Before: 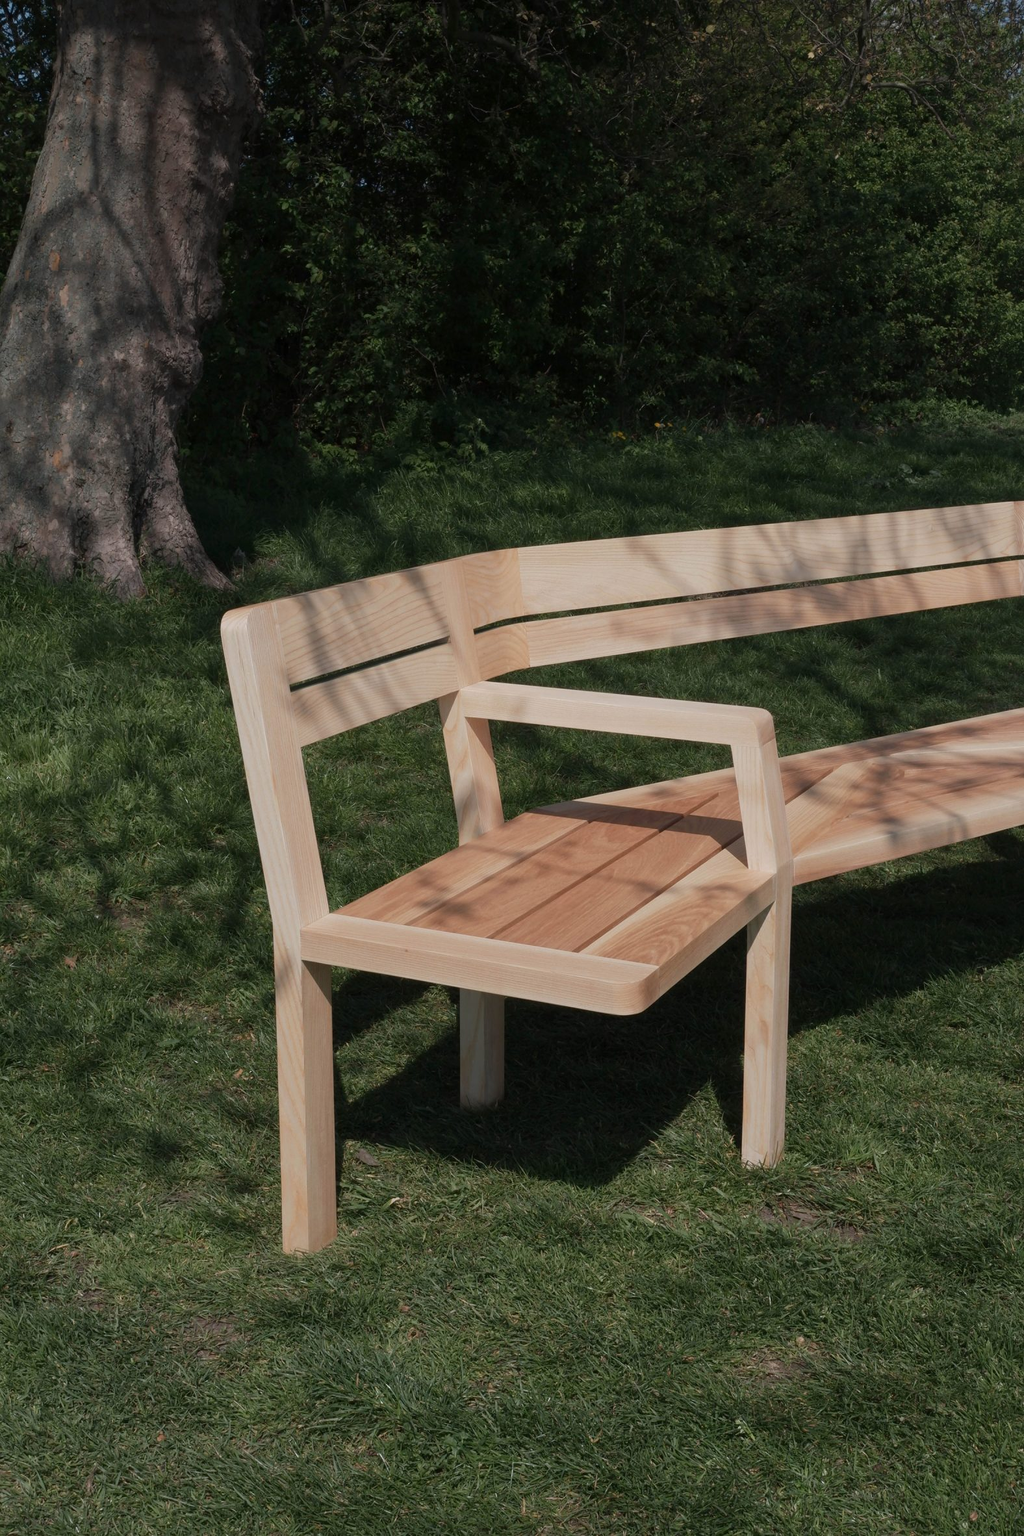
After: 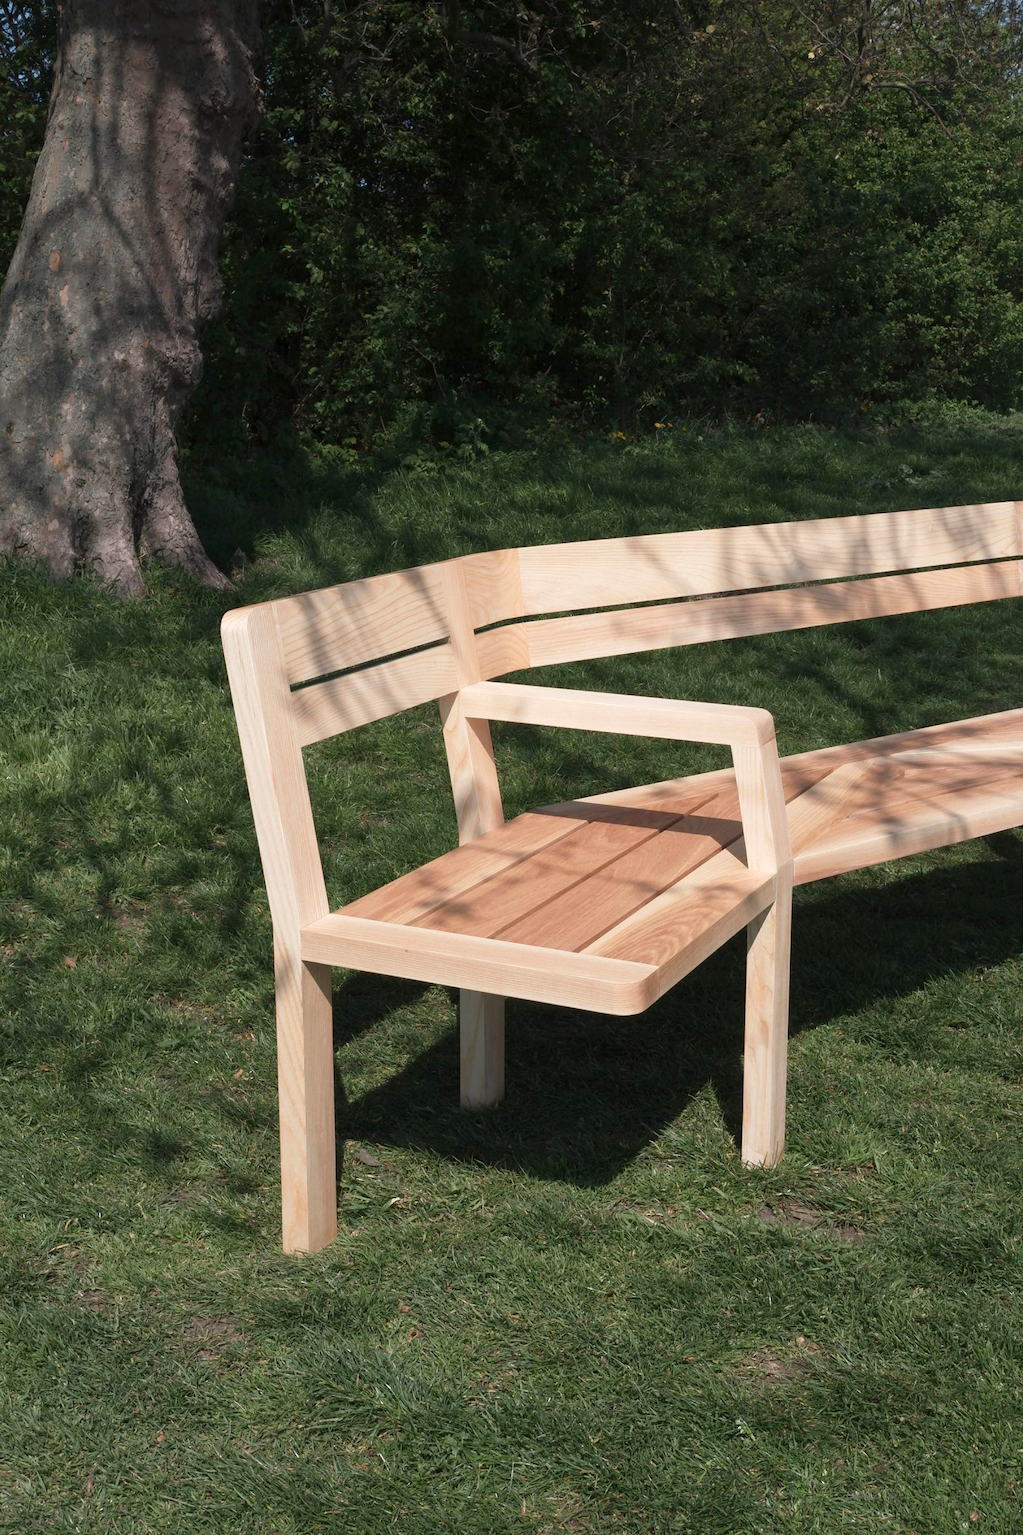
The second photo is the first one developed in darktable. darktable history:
exposure: exposure 0.6 EV, compensate highlight preservation false
shadows and highlights: shadows 0, highlights 40
